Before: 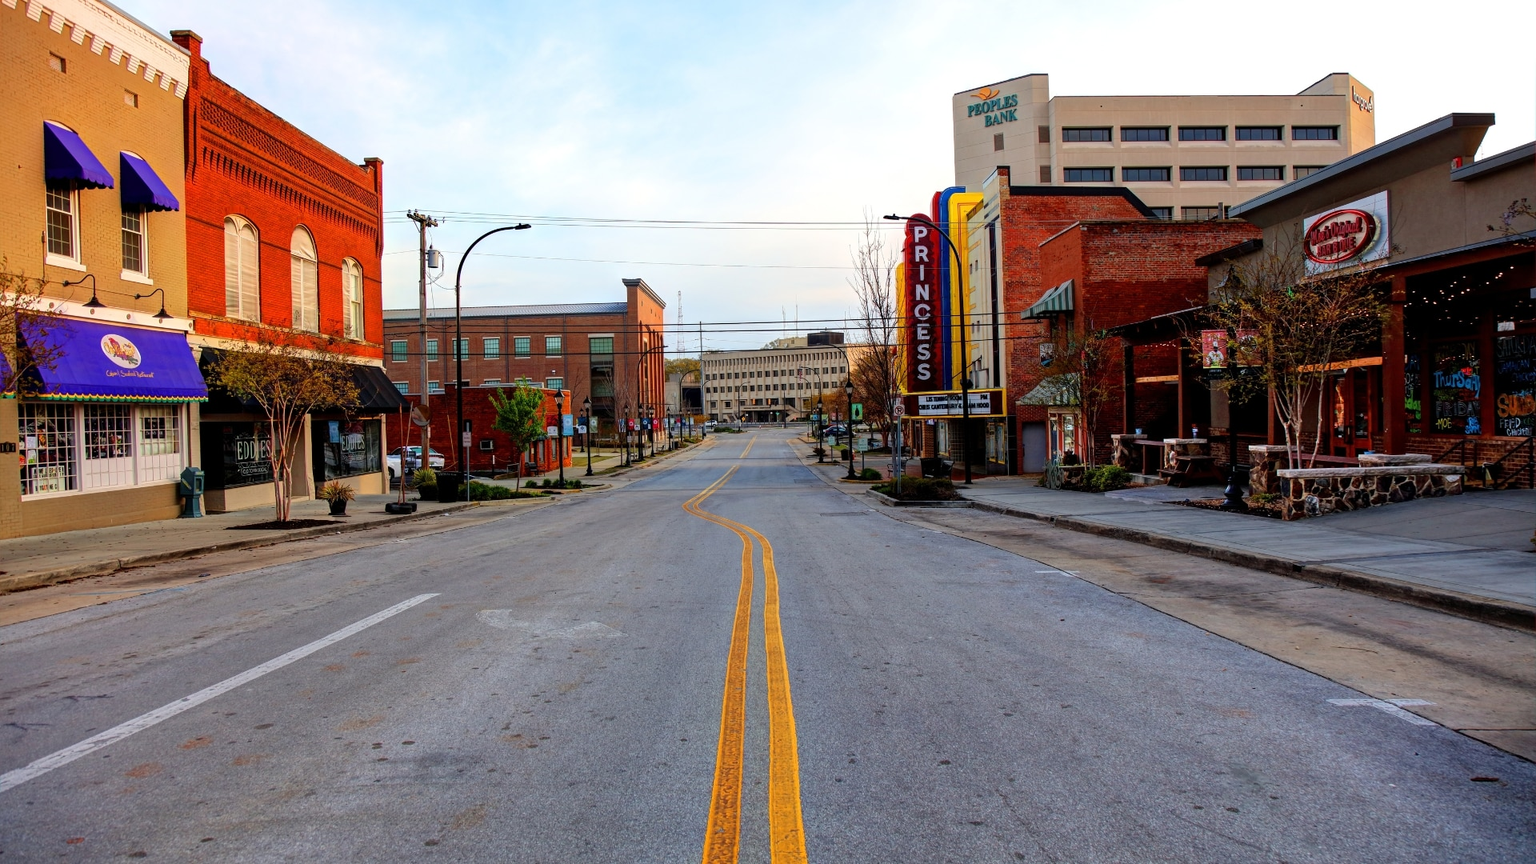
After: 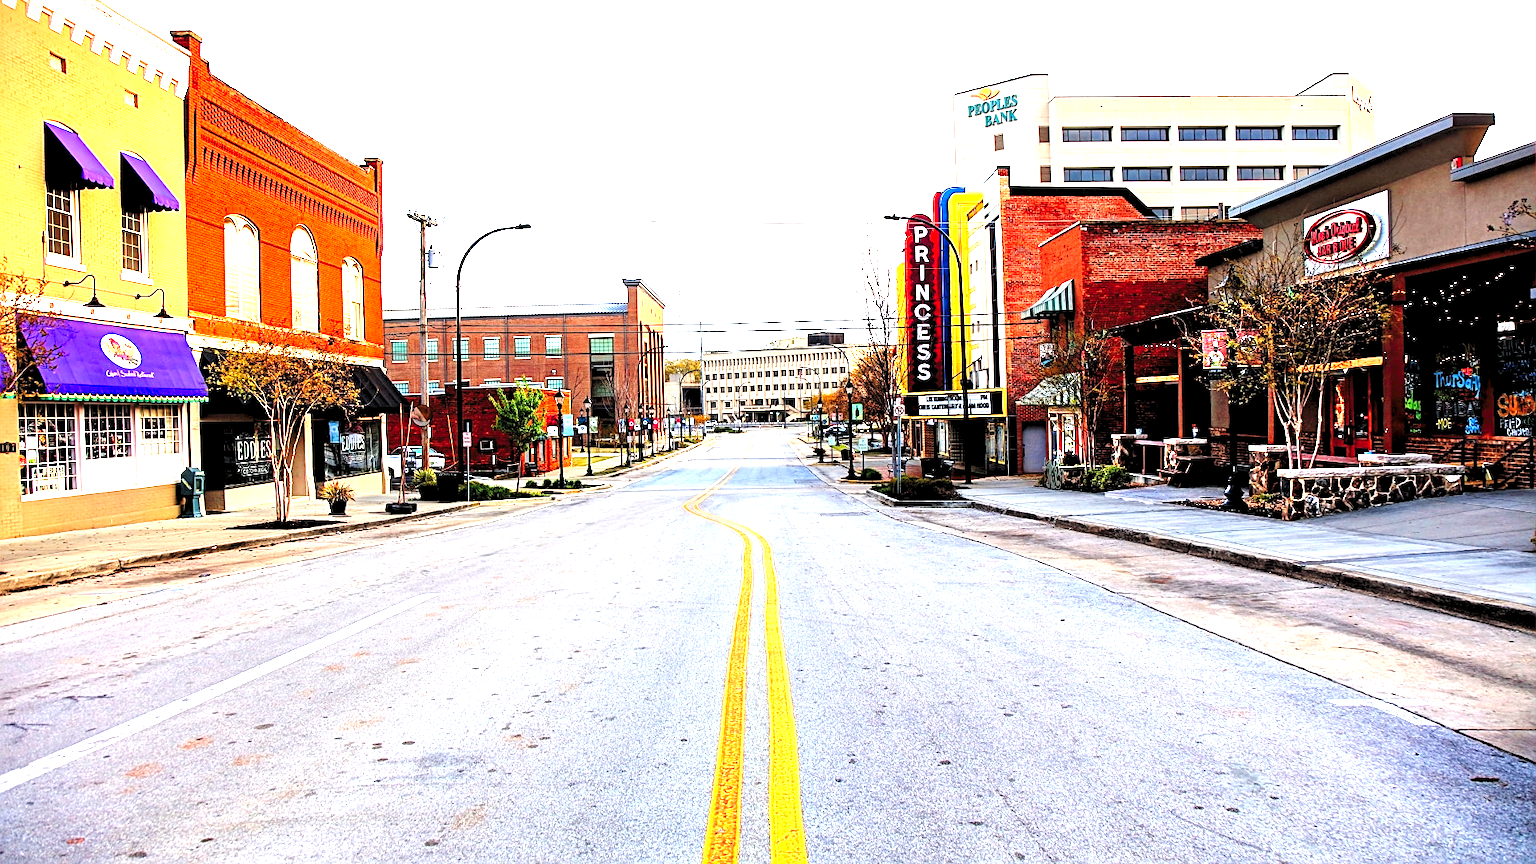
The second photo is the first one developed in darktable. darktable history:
tone curve: curves: ch0 [(0, 0) (0.003, 0.005) (0.011, 0.021) (0.025, 0.042) (0.044, 0.065) (0.069, 0.074) (0.1, 0.092) (0.136, 0.123) (0.177, 0.159) (0.224, 0.2) (0.277, 0.252) (0.335, 0.32) (0.399, 0.392) (0.468, 0.468) (0.543, 0.549) (0.623, 0.638) (0.709, 0.721) (0.801, 0.812) (0.898, 0.896) (1, 1)], preserve colors none
sharpen: on, module defaults
rgb levels: levels [[0.01, 0.419, 0.839], [0, 0.5, 1], [0, 0.5, 1]]
levels: levels [0, 0.394, 0.787]
exposure: black level correction 0, exposure 1 EV, compensate highlight preservation false
